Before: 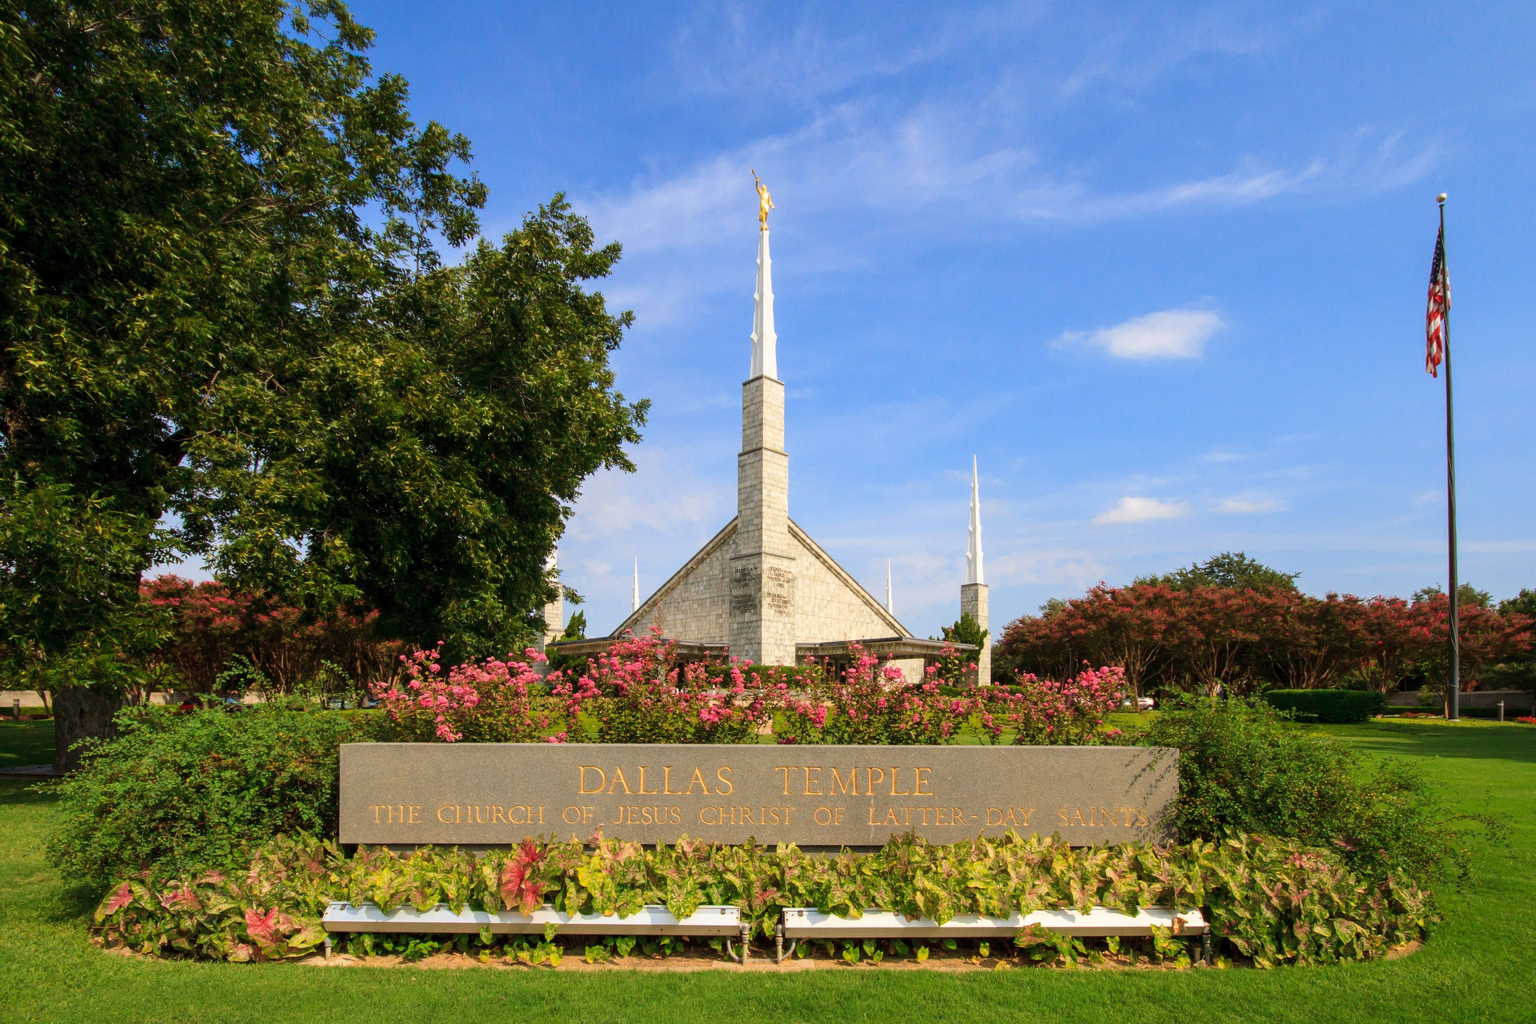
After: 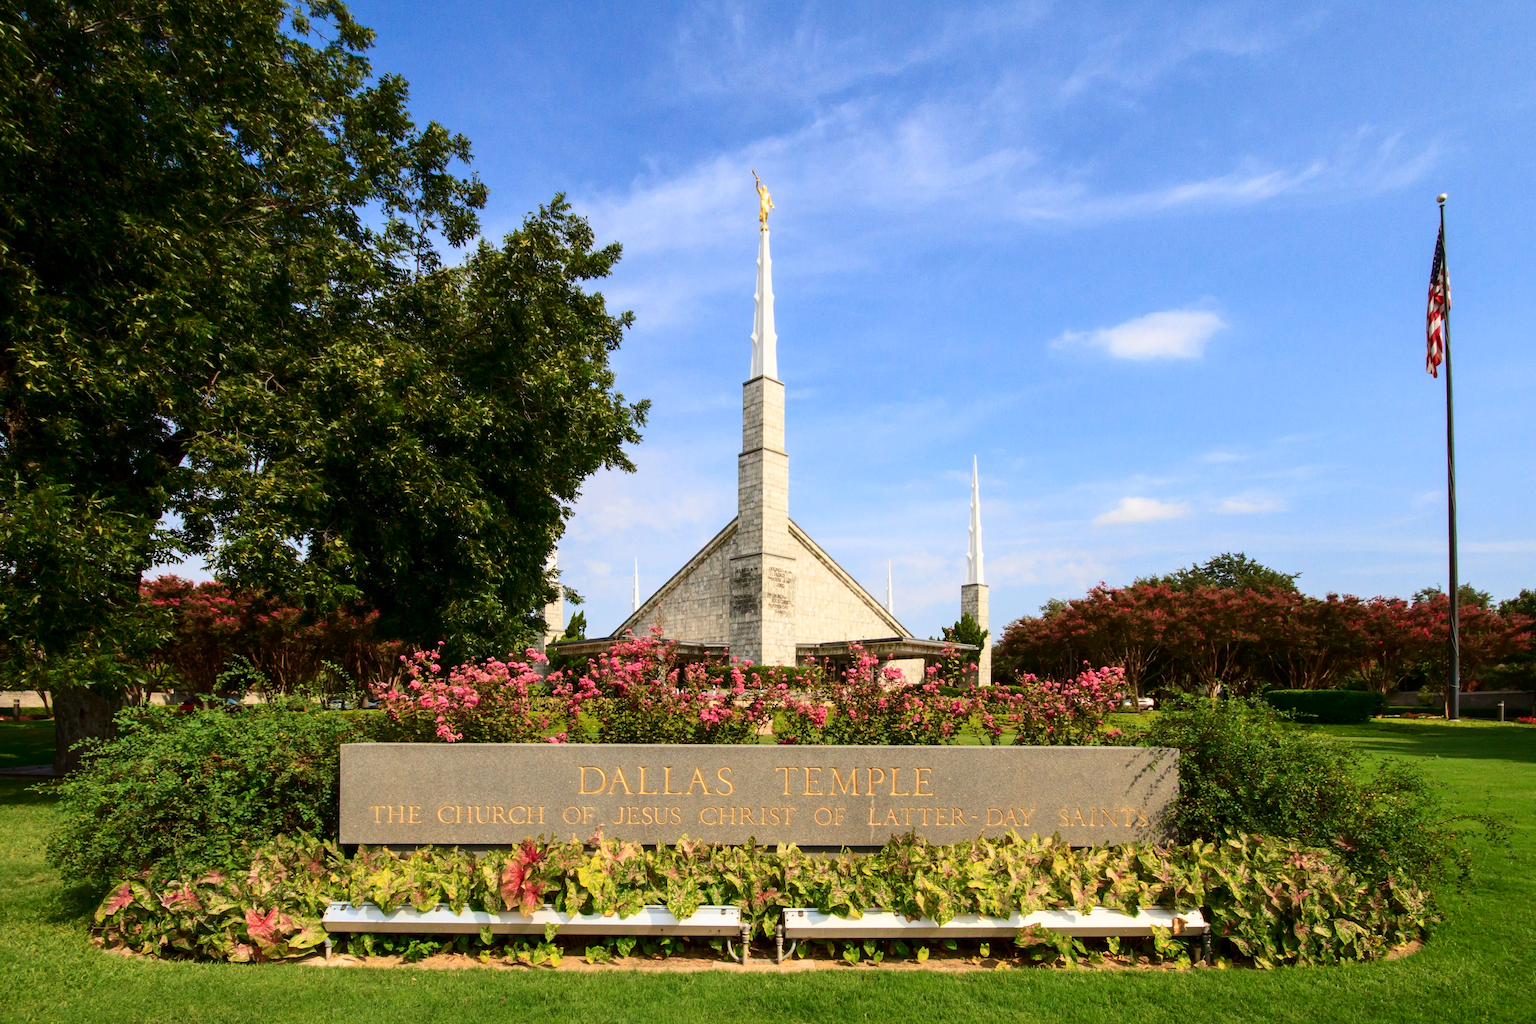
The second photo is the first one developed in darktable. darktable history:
contrast brightness saturation: contrast 0.216
